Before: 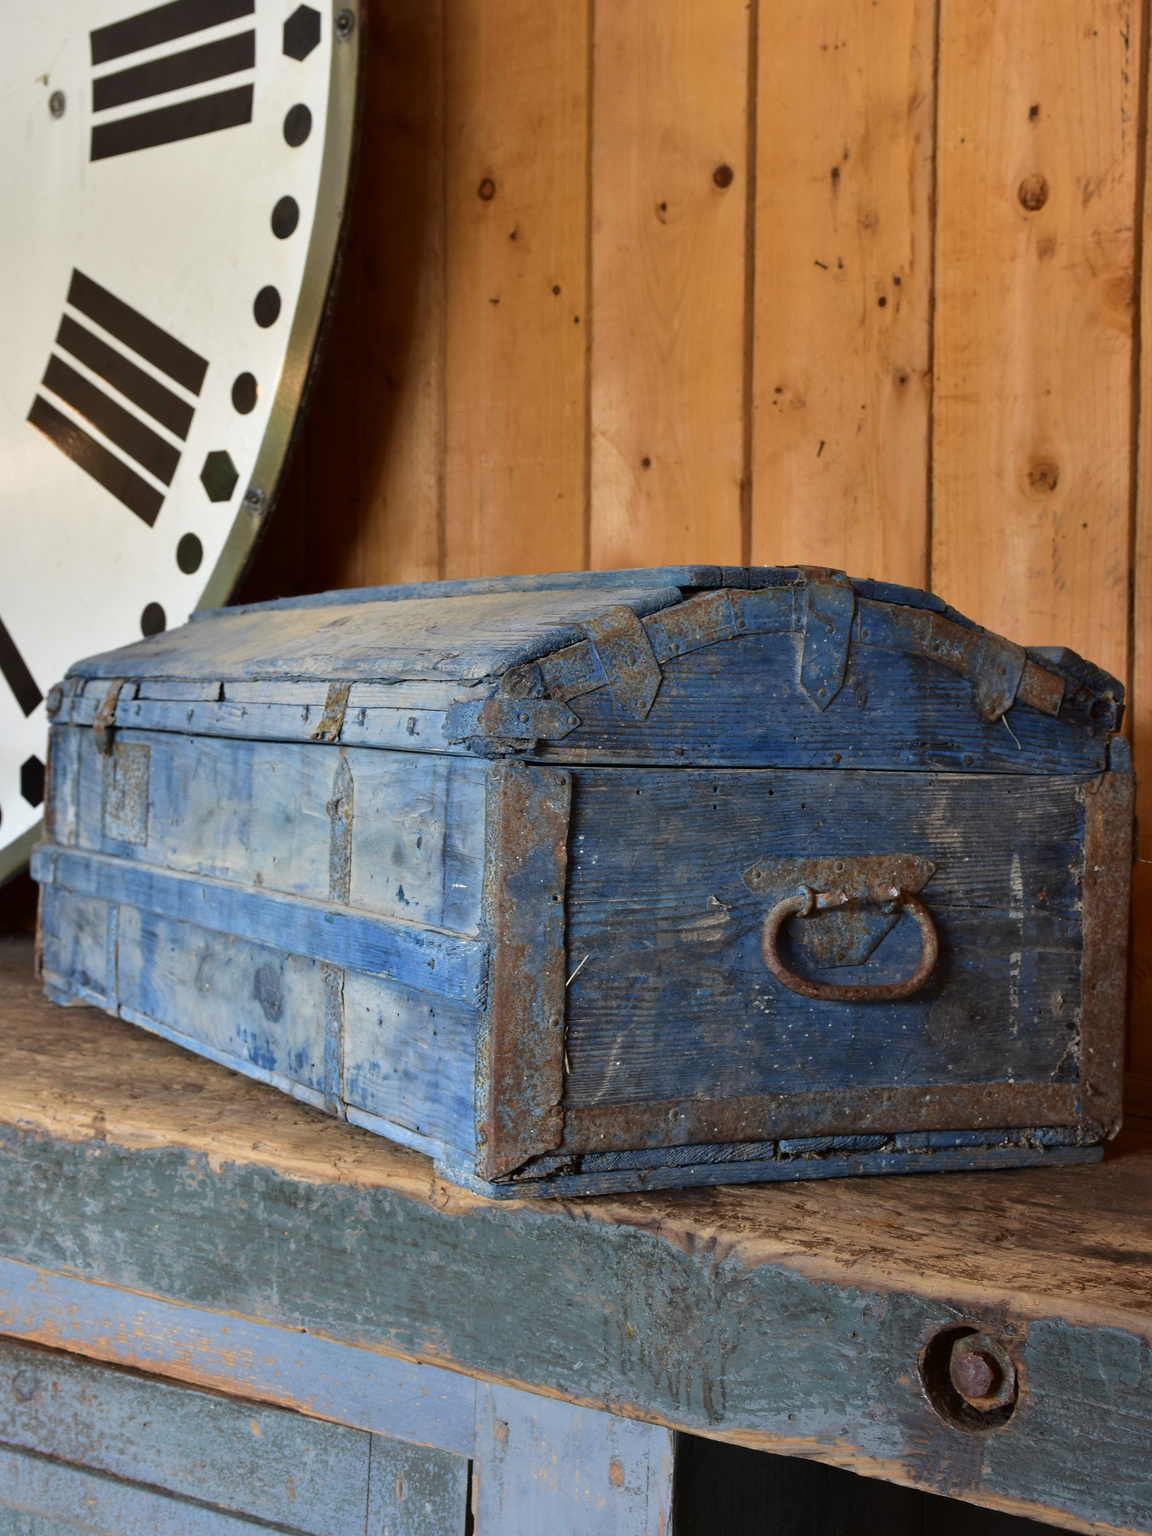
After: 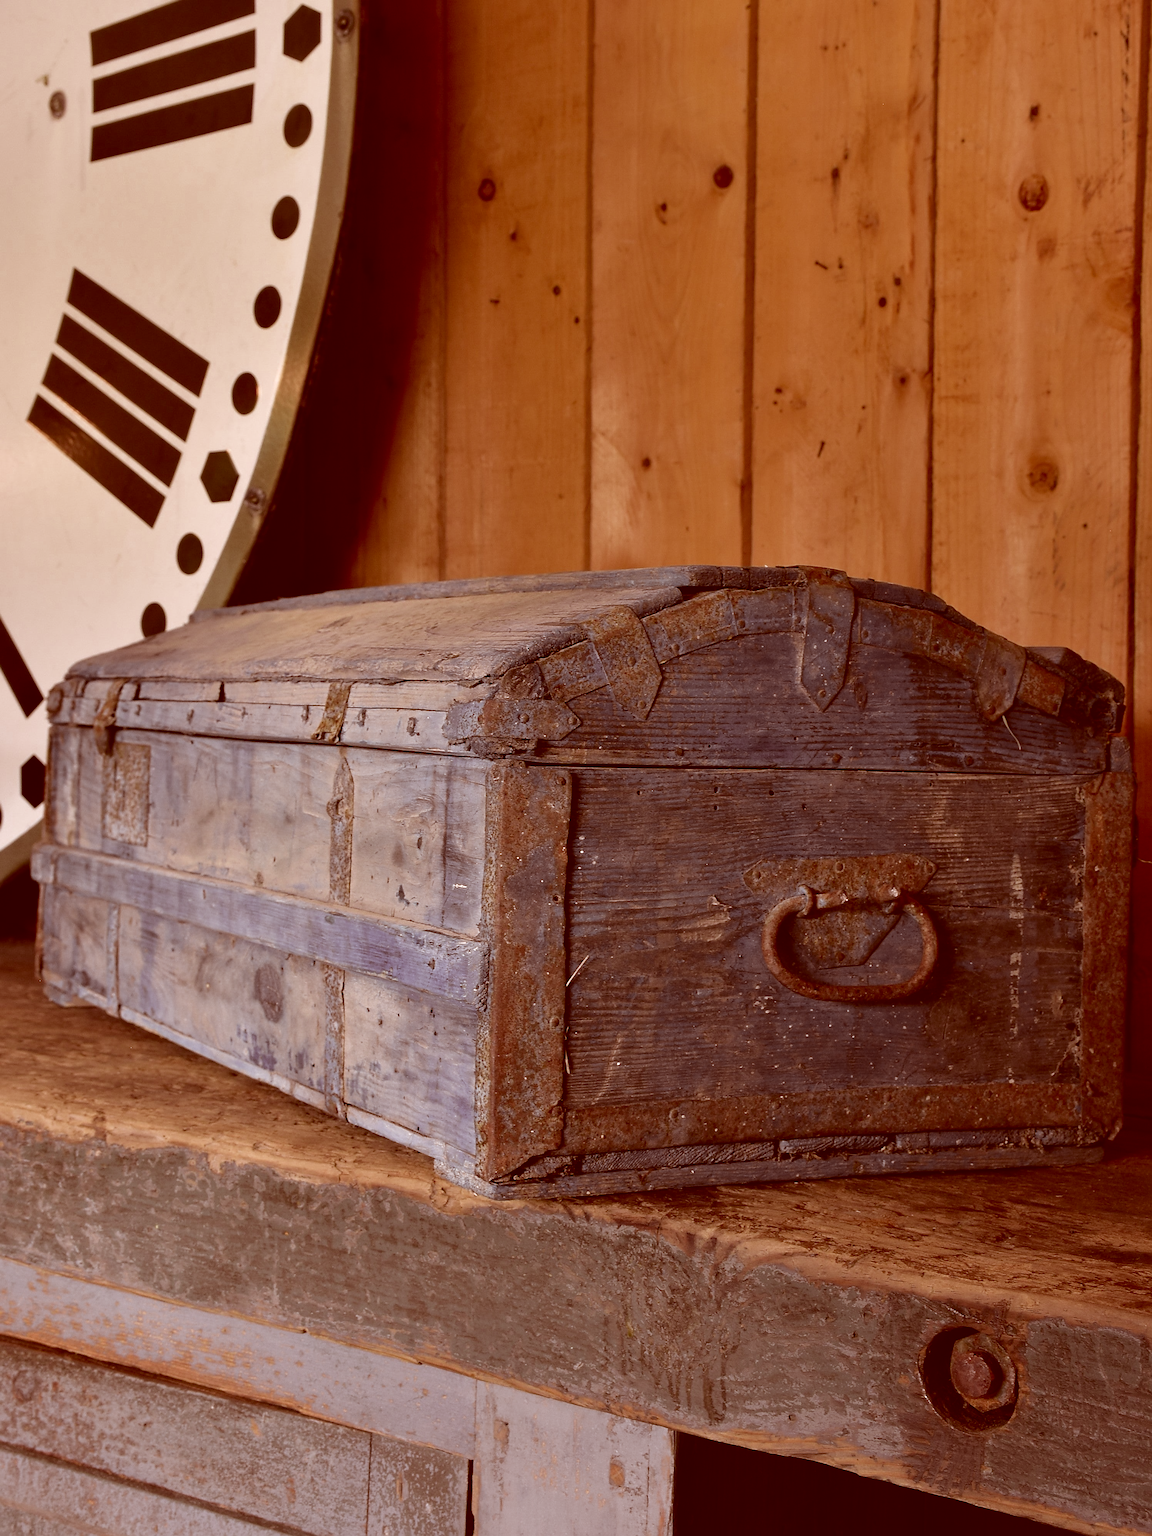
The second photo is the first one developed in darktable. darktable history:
sharpen: on, module defaults
color correction: highlights a* 9.16, highlights b* 8.87, shadows a* 39.21, shadows b* 39.73, saturation 0.821
color zones: curves: ch0 [(0, 0.5) (0.125, 0.4) (0.25, 0.5) (0.375, 0.4) (0.5, 0.4) (0.625, 0.35) (0.75, 0.35) (0.875, 0.5)]; ch1 [(0, 0.35) (0.125, 0.45) (0.25, 0.35) (0.375, 0.35) (0.5, 0.35) (0.625, 0.35) (0.75, 0.45) (0.875, 0.35)]; ch2 [(0, 0.6) (0.125, 0.5) (0.25, 0.5) (0.375, 0.6) (0.5, 0.6) (0.625, 0.5) (0.75, 0.5) (0.875, 0.5)]
